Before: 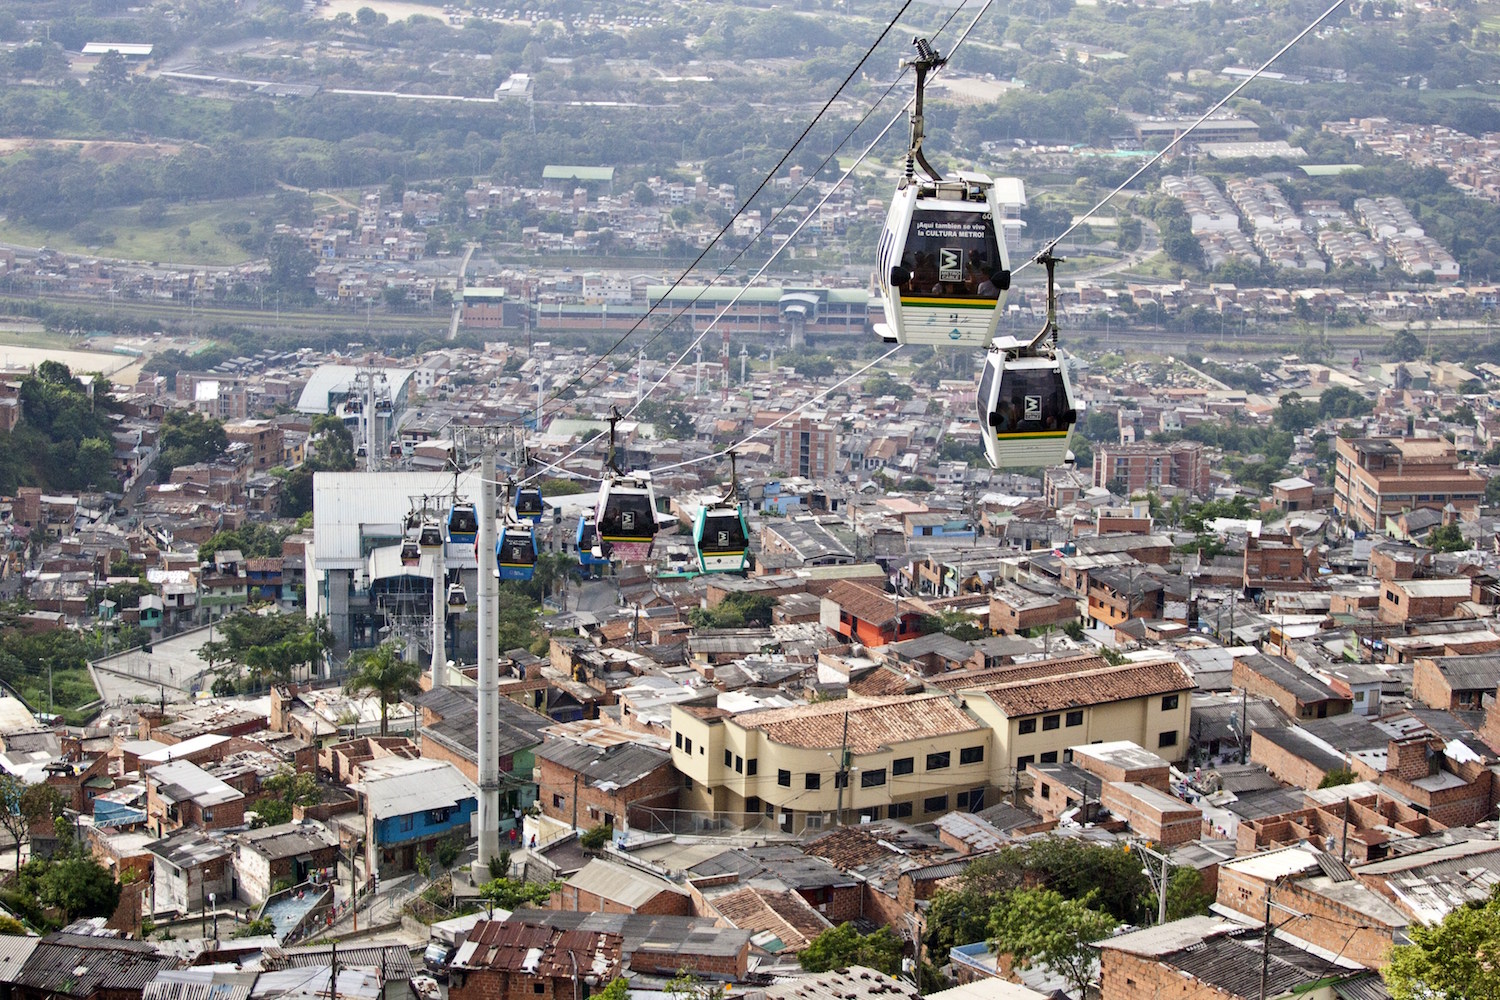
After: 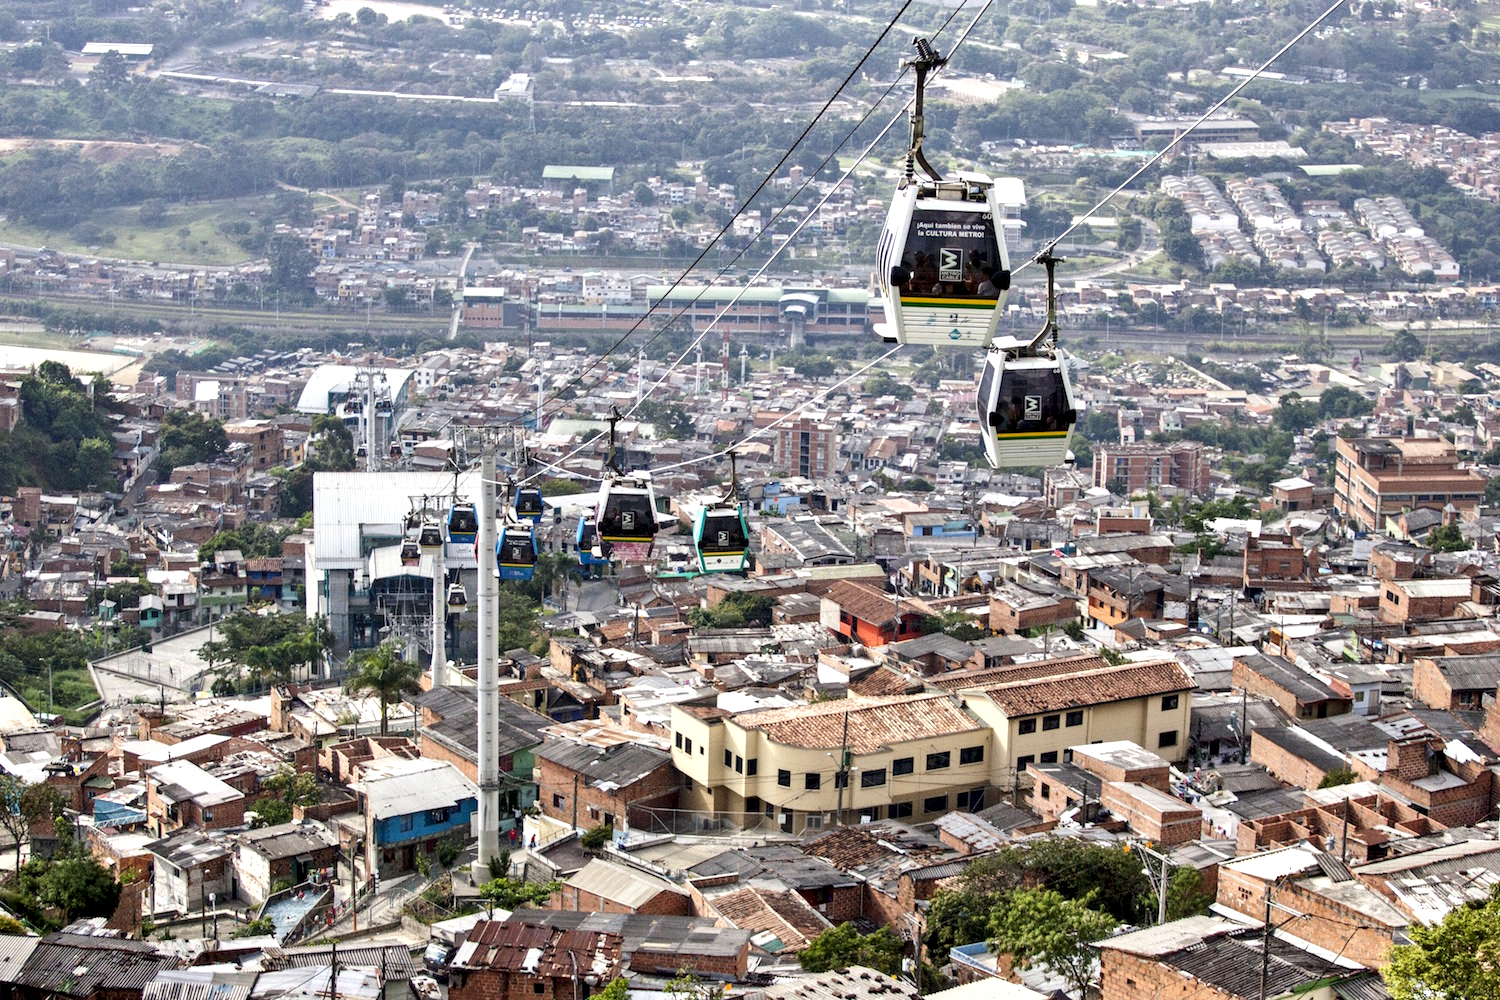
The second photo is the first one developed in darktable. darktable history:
exposure: exposure 0.29 EV, compensate highlight preservation false
shadows and highlights: low approximation 0.01, soften with gaussian
local contrast: highlights 25%, shadows 75%, midtone range 0.75
